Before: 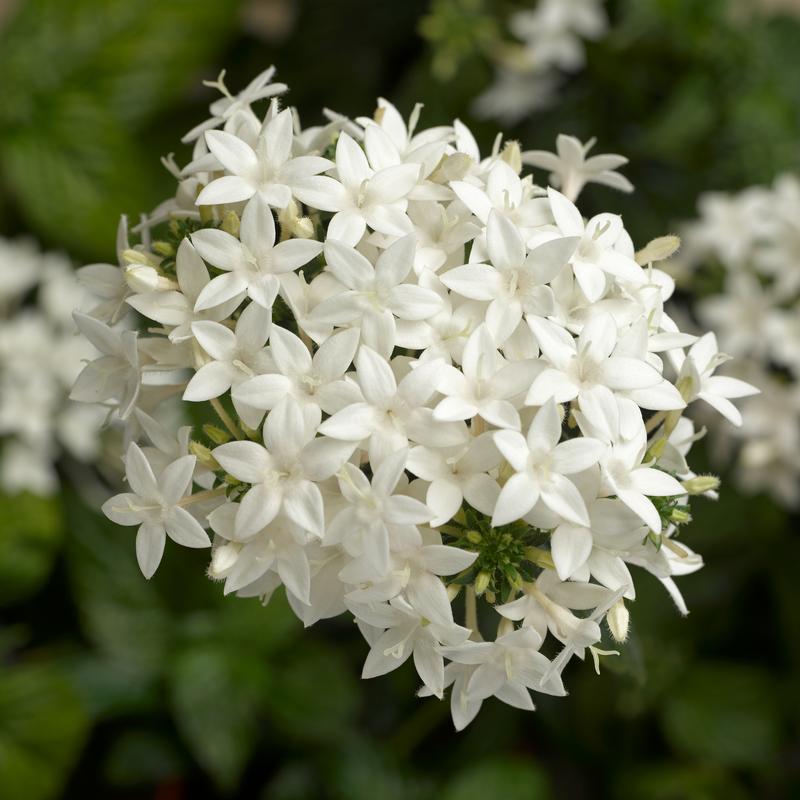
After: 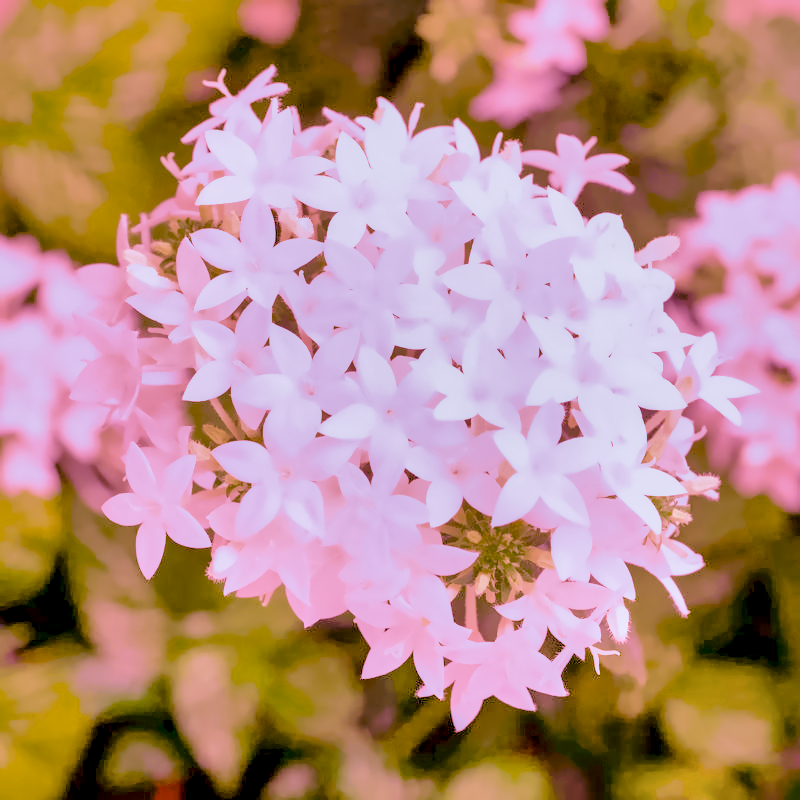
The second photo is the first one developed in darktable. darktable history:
local contrast: highlights 60%, shadows 60%, detail 160%
color calibration: illuminant as shot in camera, x 0.358, y 0.373, temperature 4628.91 K
color balance rgb: perceptual saturation grading › global saturation 35%, perceptual saturation grading › highlights -30%, perceptual saturation grading › shadows 35%, perceptual brilliance grading › global brilliance 3%, perceptual brilliance grading › highlights -3%, perceptual brilliance grading › shadows 3%
denoise (profiled): preserve shadows 1.52, scattering 0.002, a [-1, 0, 0], compensate highlight preservation false
haze removal: compatibility mode true, adaptive false
highlight reconstruction: on, module defaults
hot pixels: on, module defaults
lens correction: scale 1, crop 1, focal 16, aperture 5.6, distance 1000, camera "Canon EOS RP", lens "Canon RF 16mm F2.8 STM"
shadows and highlights: shadows 40, highlights -60
white balance: red 2.229, blue 1.46
velvia: strength 45%
filmic rgb: black relative exposure -7.65 EV, white relative exposure 4.56 EV, hardness 3.61
tone equalizer "contrast tone curve: medium": -8 EV -0.75 EV, -7 EV -0.7 EV, -6 EV -0.6 EV, -5 EV -0.4 EV, -3 EV 0.4 EV, -2 EV 0.6 EV, -1 EV 0.7 EV, +0 EV 0.75 EV, edges refinement/feathering 500, mask exposure compensation -1.57 EV, preserve details no
